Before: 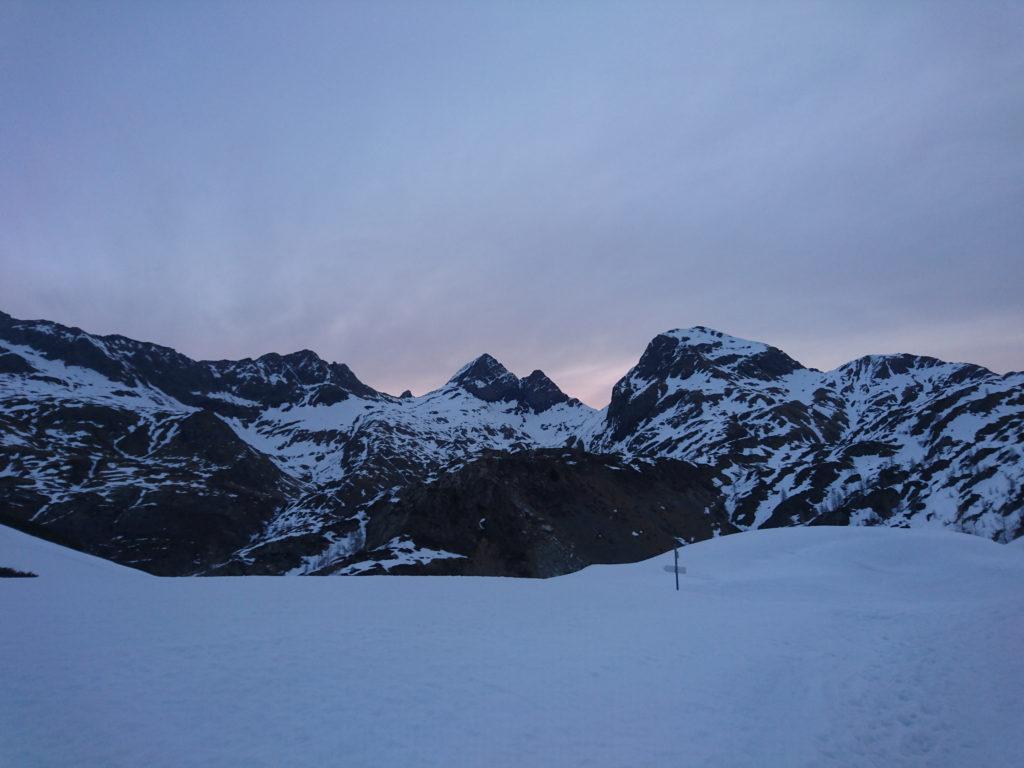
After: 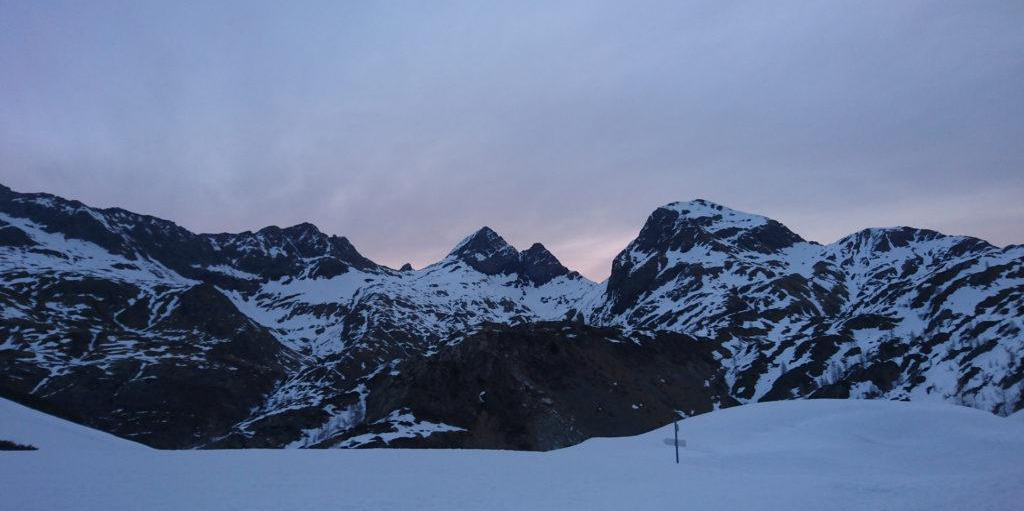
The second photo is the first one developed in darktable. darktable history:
shadows and highlights: radius 90.54, shadows -14.3, white point adjustment 0.293, highlights 32.7, compress 48.54%, soften with gaussian
crop: top 16.628%, bottom 16.718%
